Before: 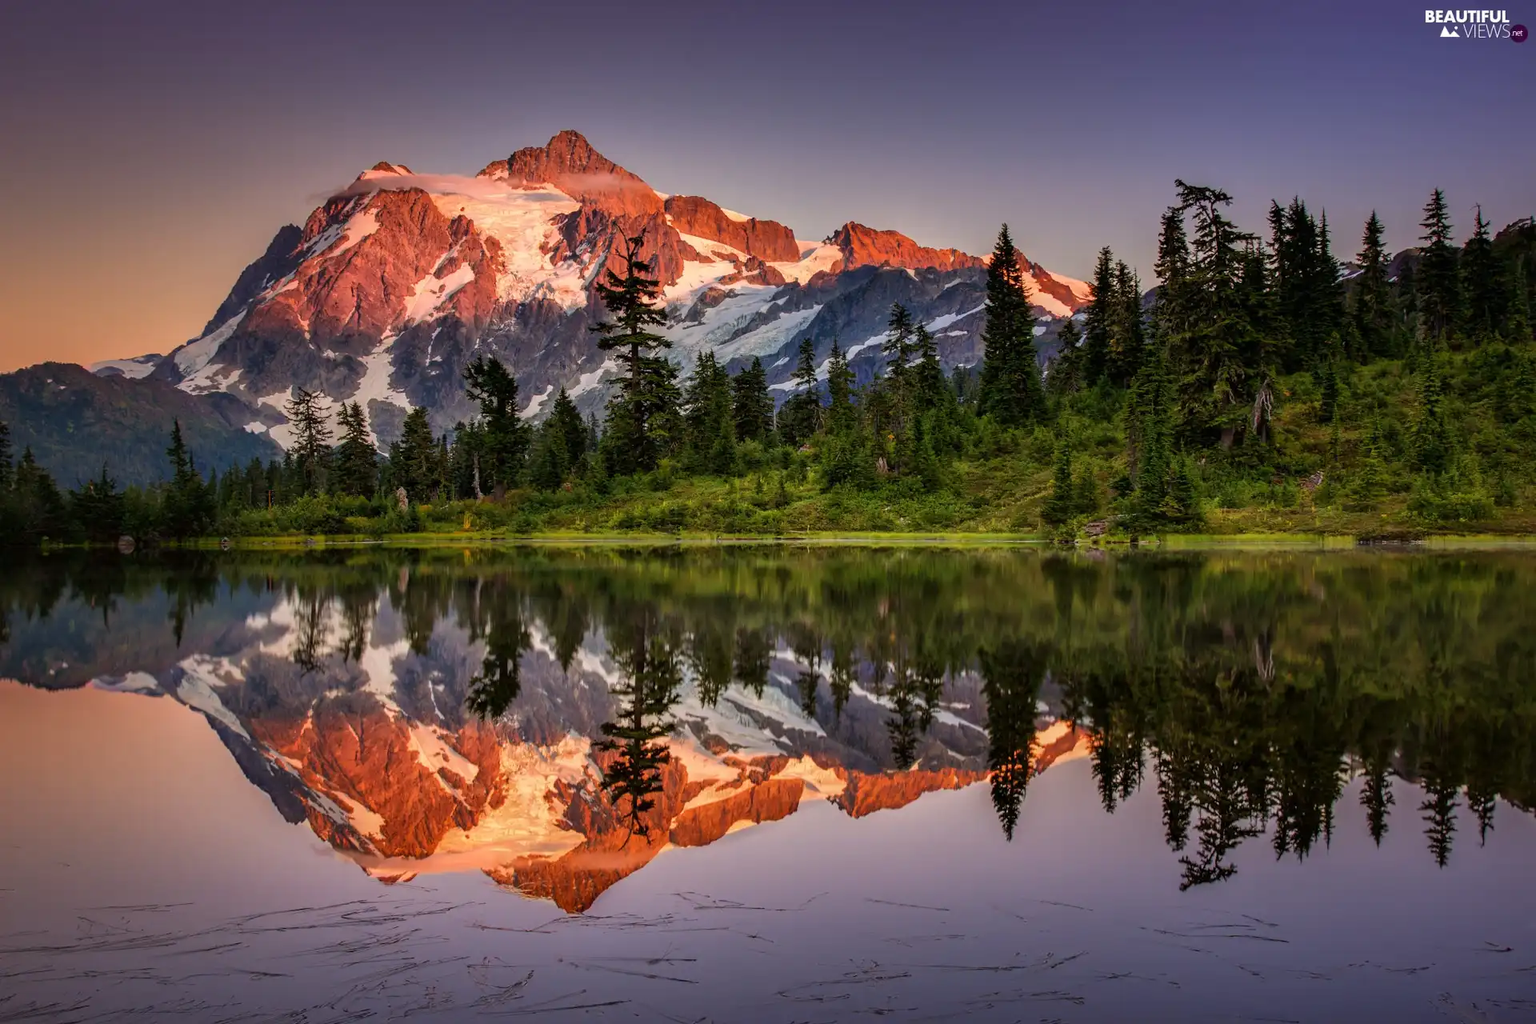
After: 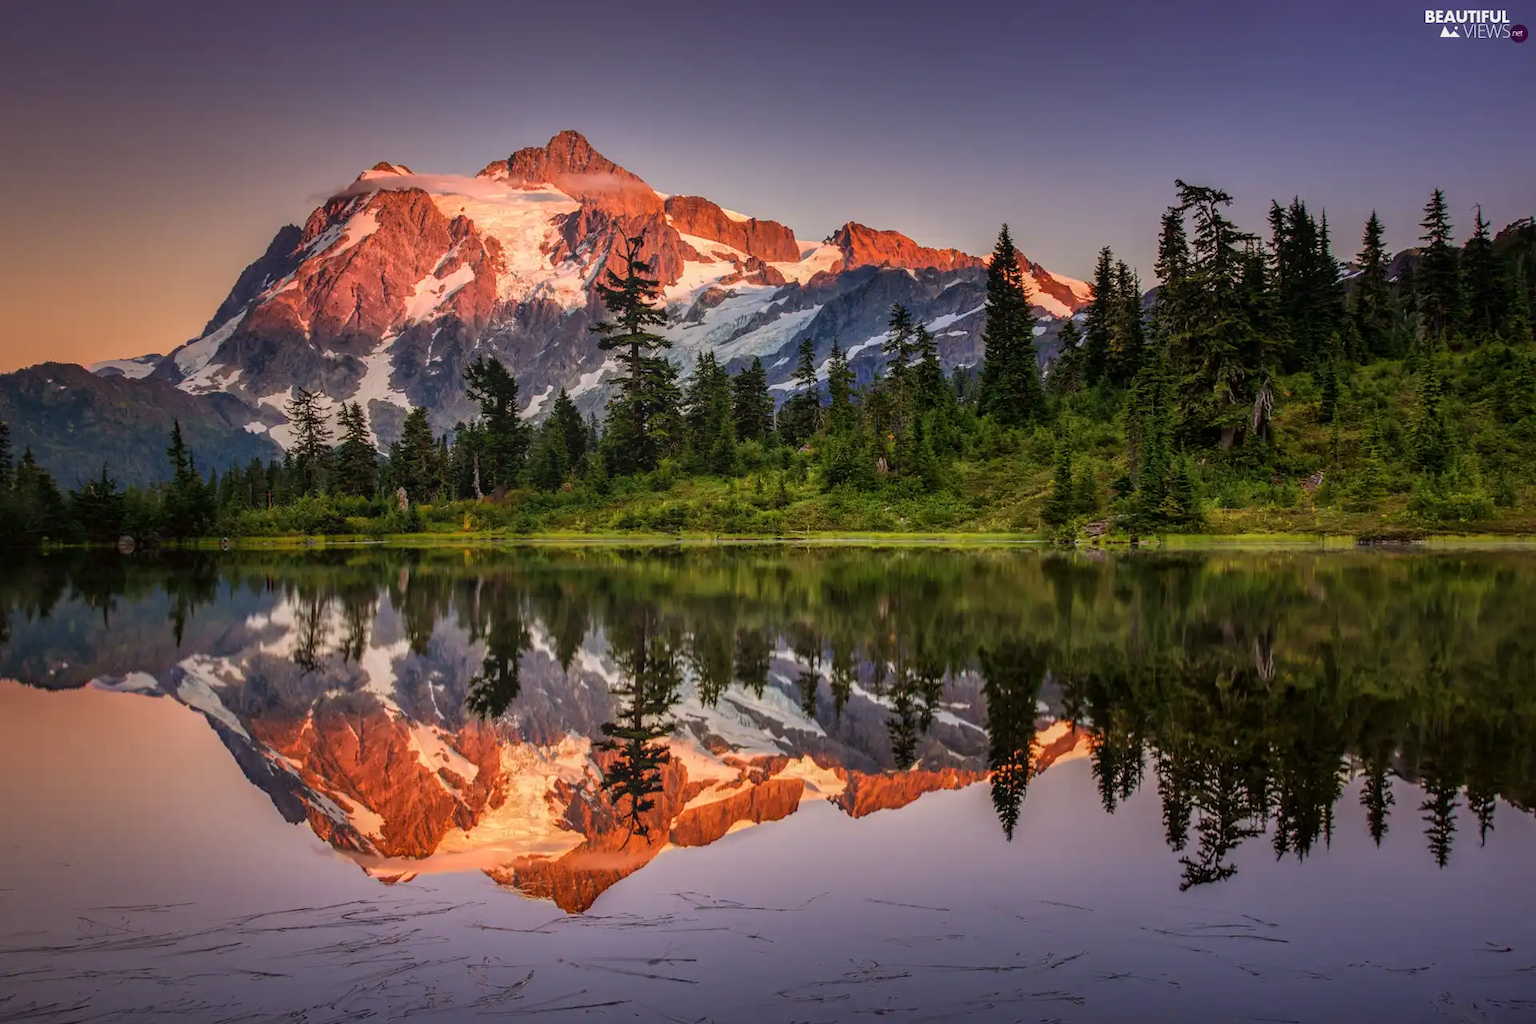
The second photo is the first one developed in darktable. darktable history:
local contrast: detail 110%
bloom: size 38%, threshold 95%, strength 30%
